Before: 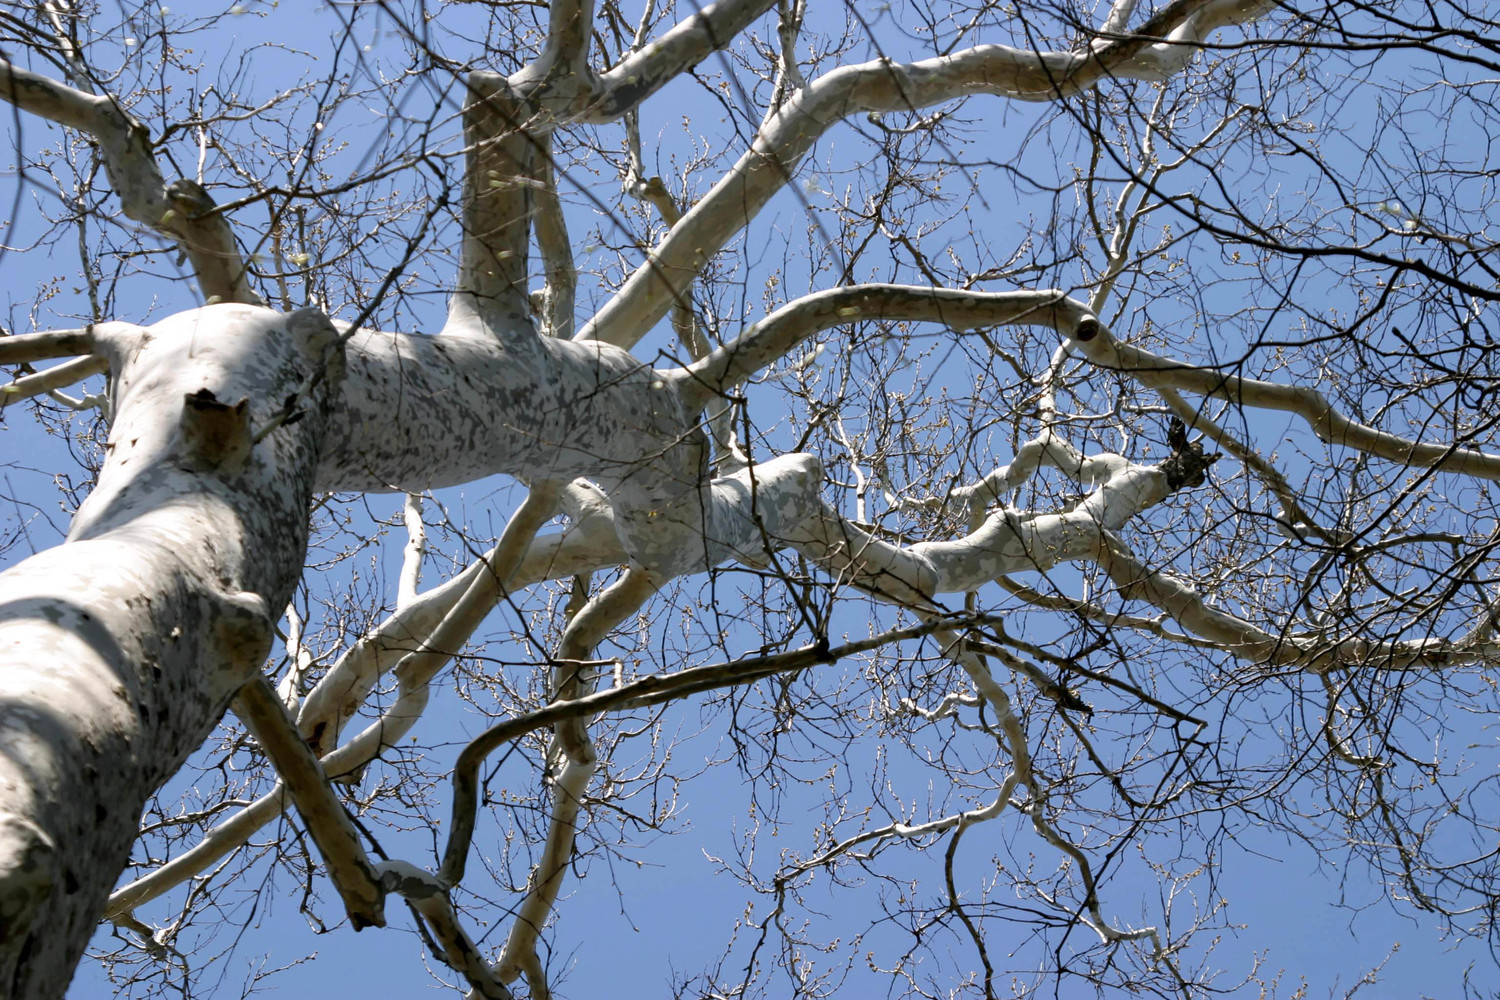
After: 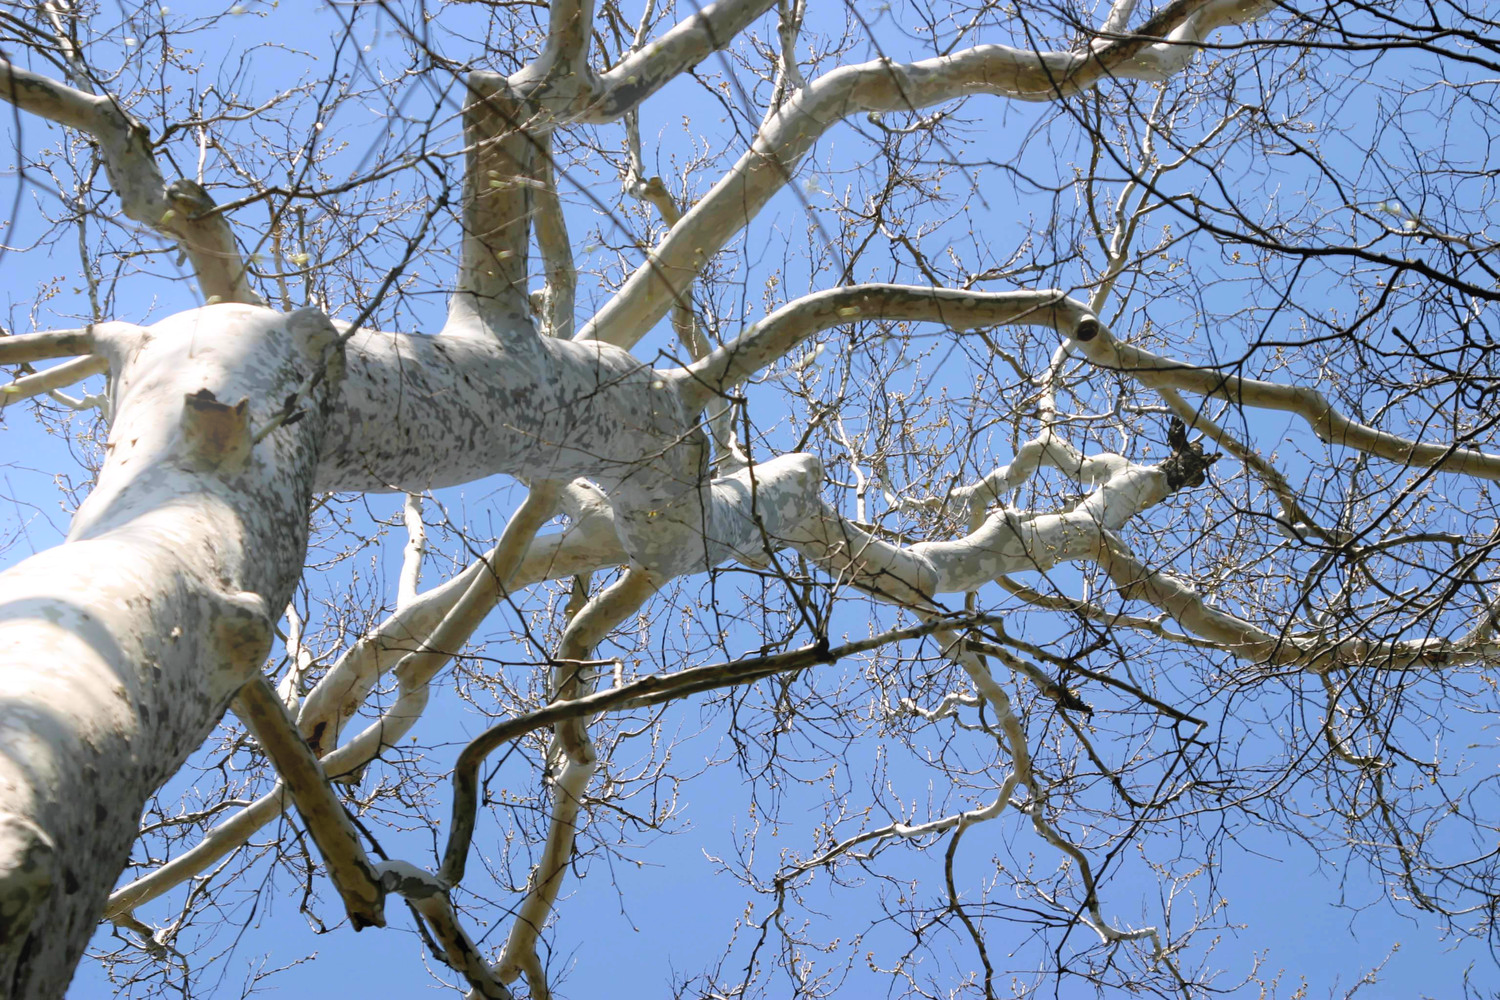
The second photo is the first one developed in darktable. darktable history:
contrast brightness saturation: brightness 0.09, saturation 0.19
bloom: on, module defaults
